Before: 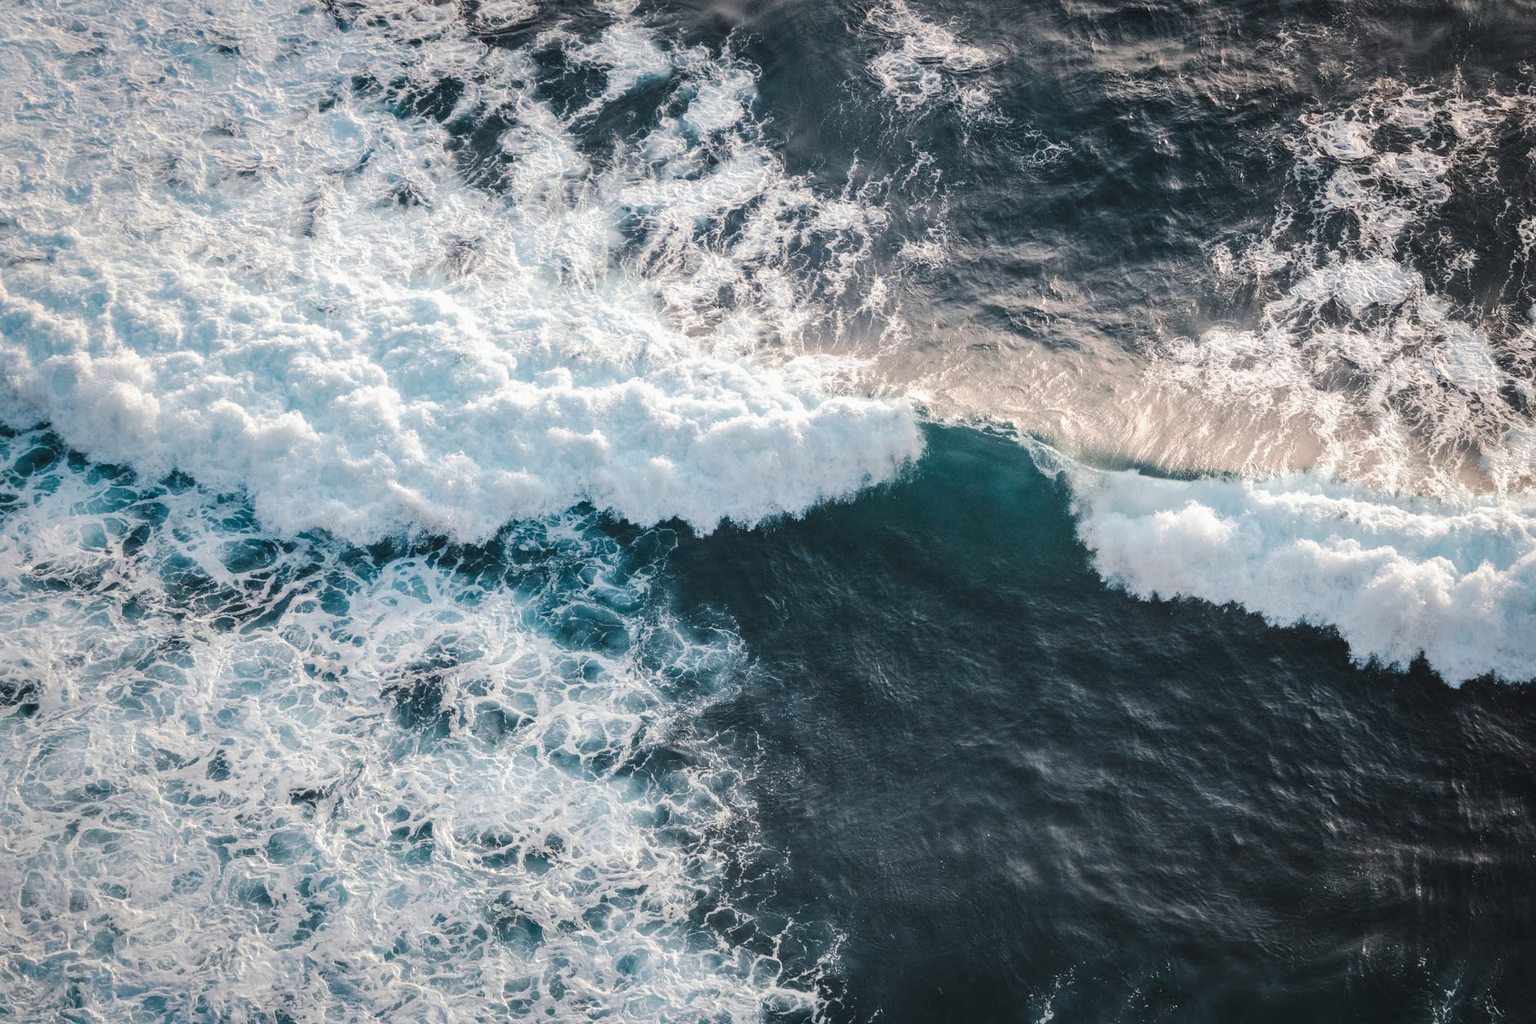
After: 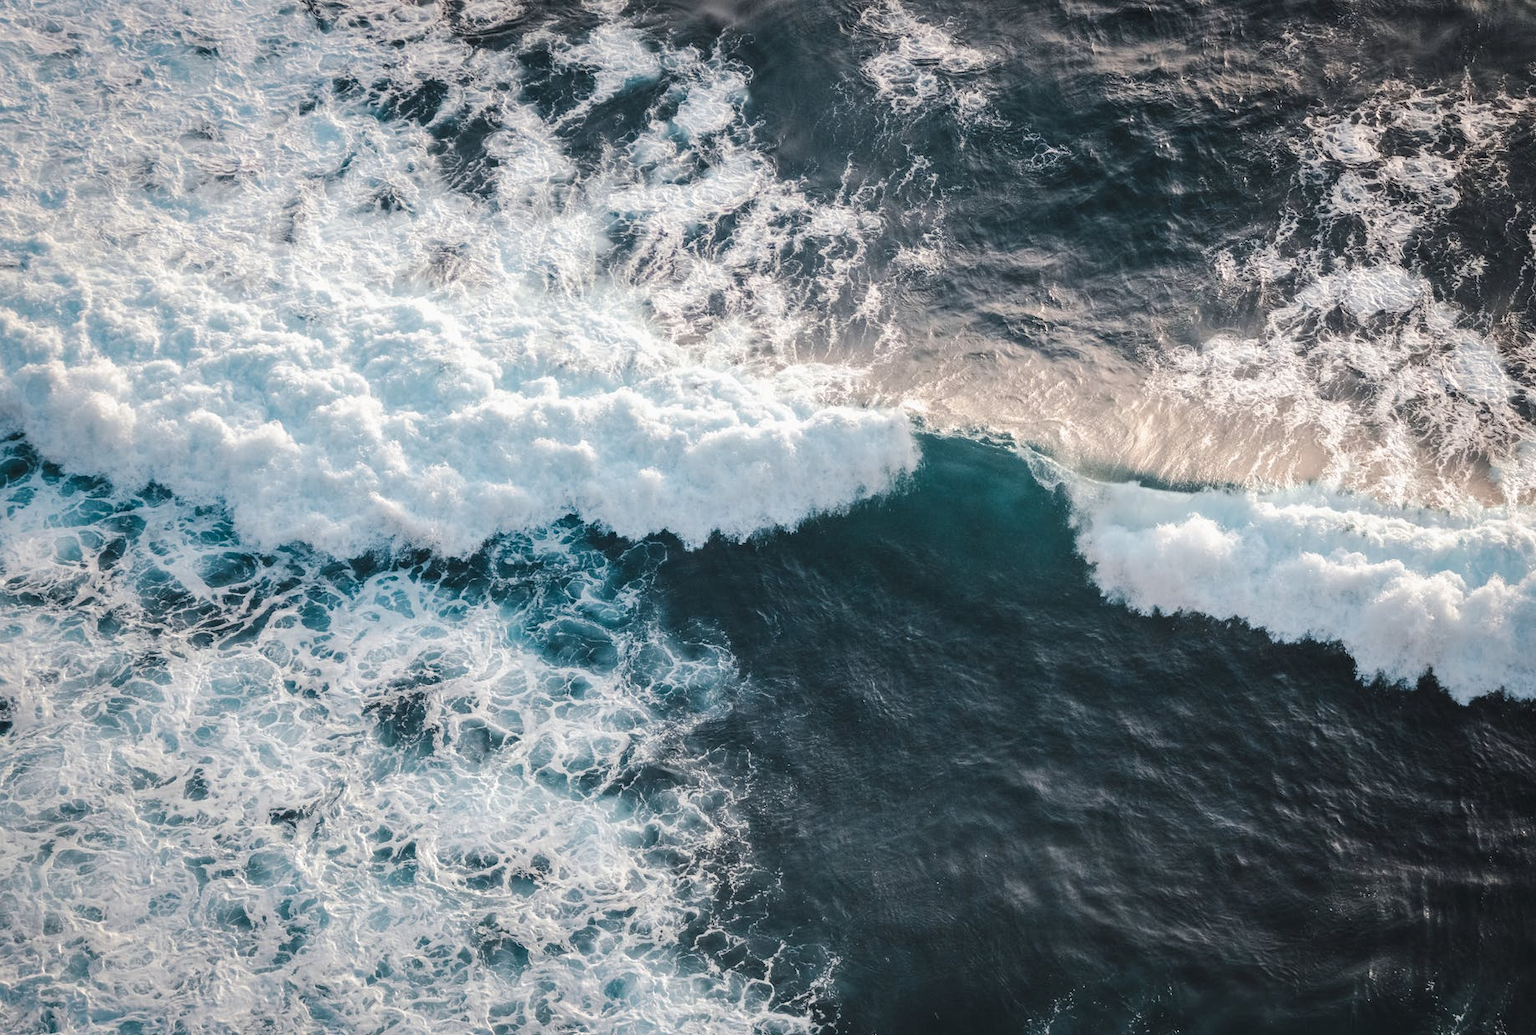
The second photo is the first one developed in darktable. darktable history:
rotate and perspective: automatic cropping original format, crop left 0, crop top 0
crop and rotate: left 1.774%, right 0.633%, bottom 1.28%
